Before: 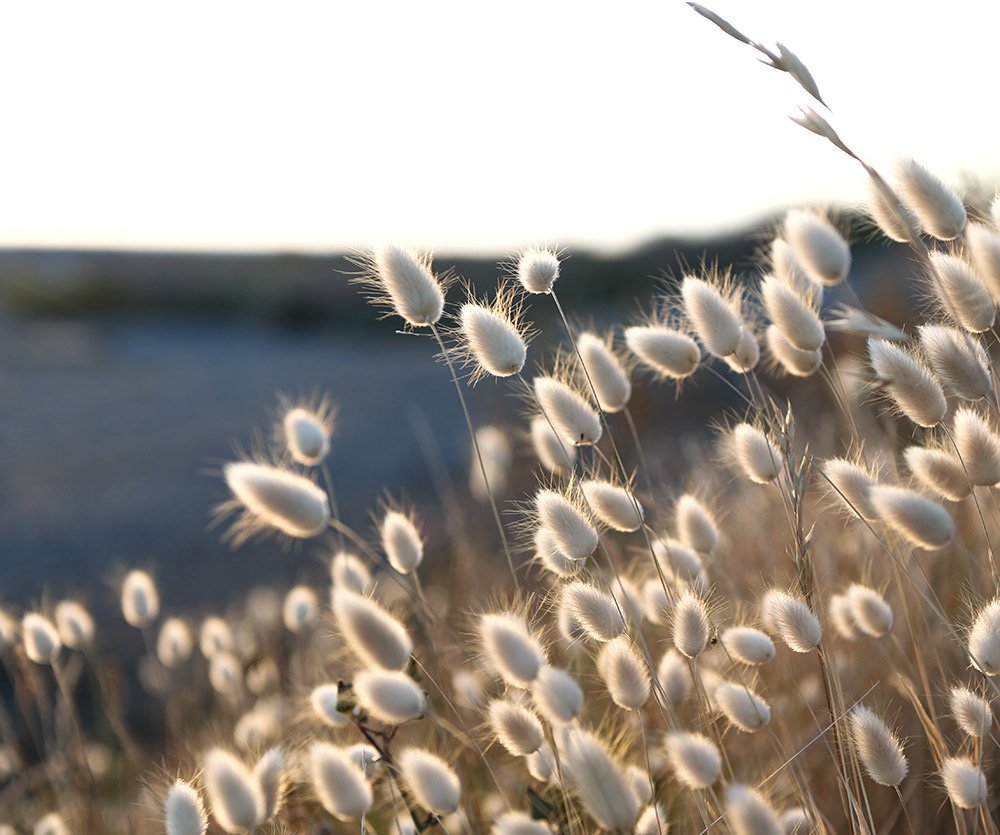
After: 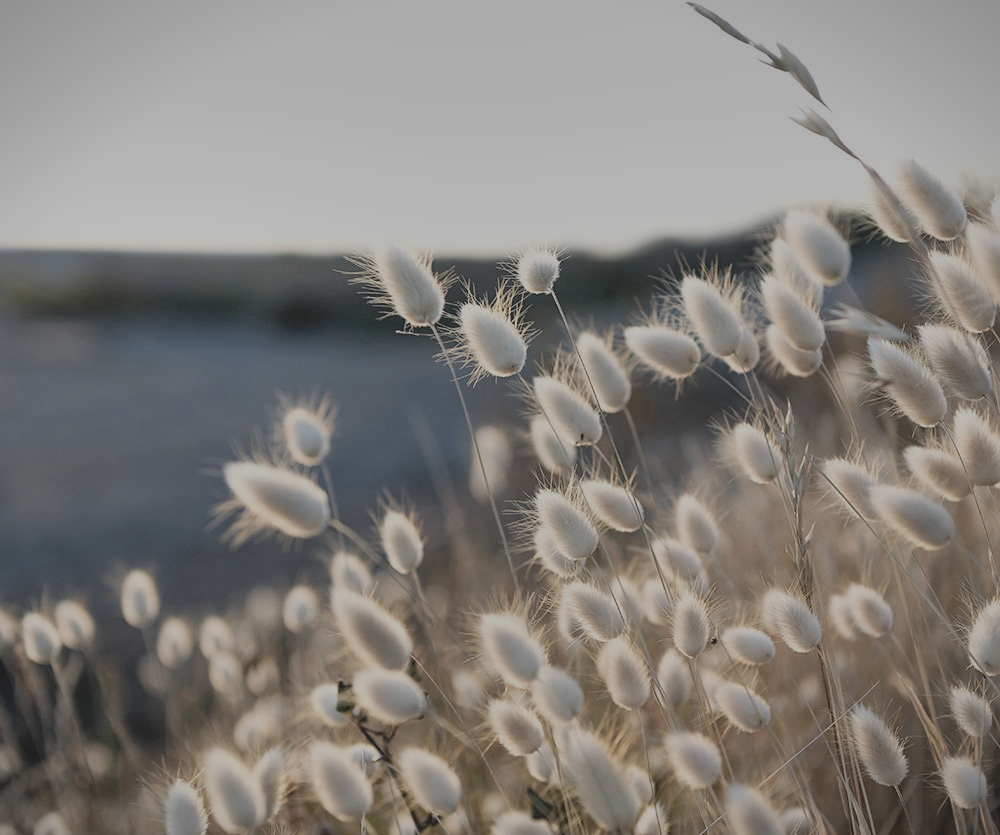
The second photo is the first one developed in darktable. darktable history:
exposure: black level correction 0.009, exposure 0.014 EV, compensate highlight preservation false
vignetting: fall-off start 100%, fall-off radius 64.94%, automatic ratio true, unbound false
filmic rgb: black relative exposure -7.65 EV, white relative exposure 4.56 EV, hardness 3.61
shadows and highlights: shadows 22.7, highlights -48.71, soften with gaussian
contrast brightness saturation: contrast -0.26, saturation -0.43
bloom: on, module defaults
